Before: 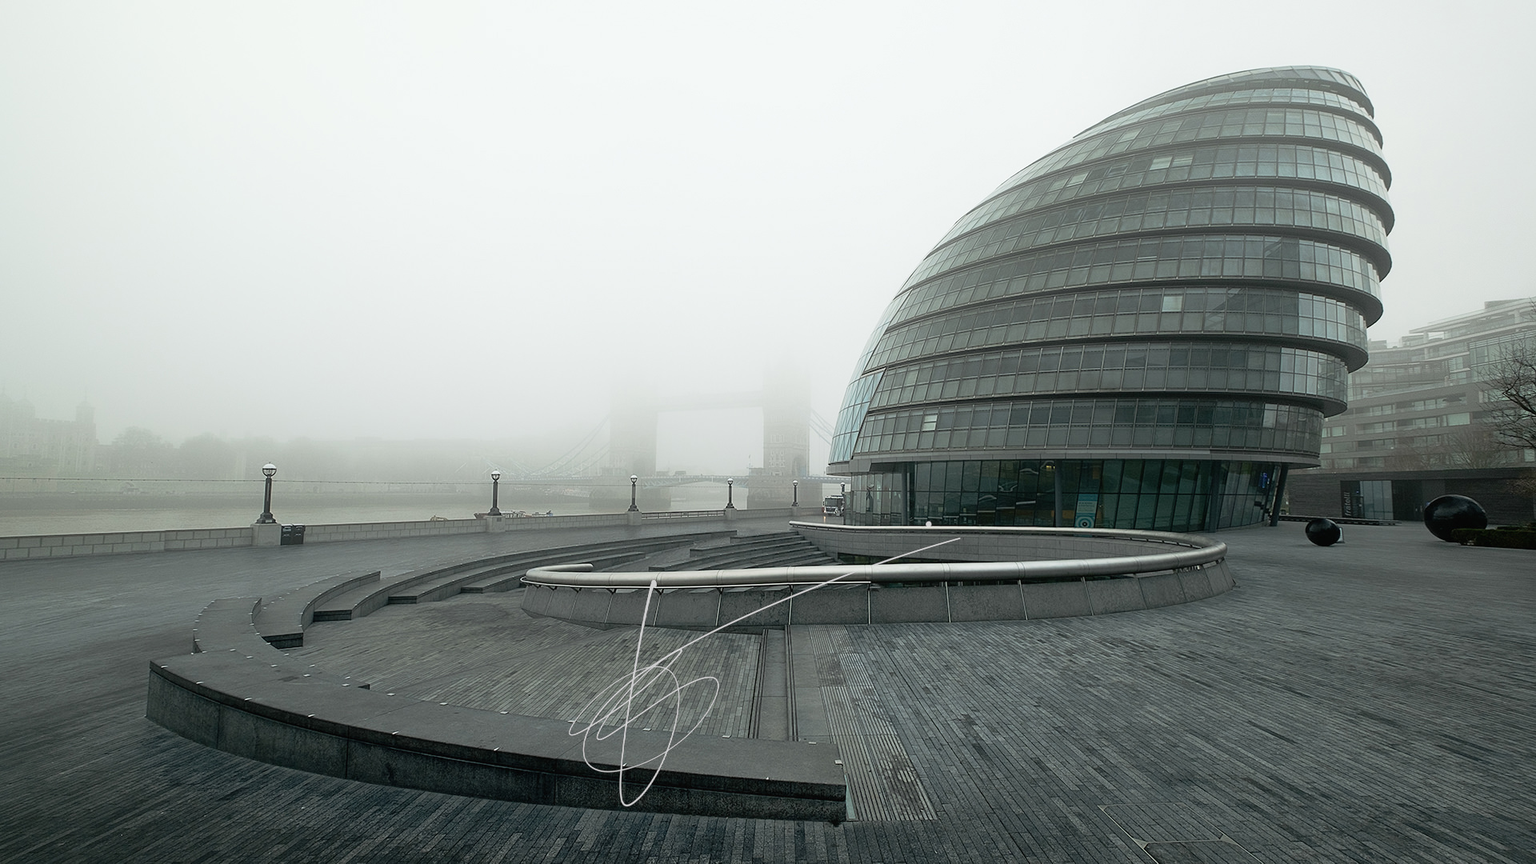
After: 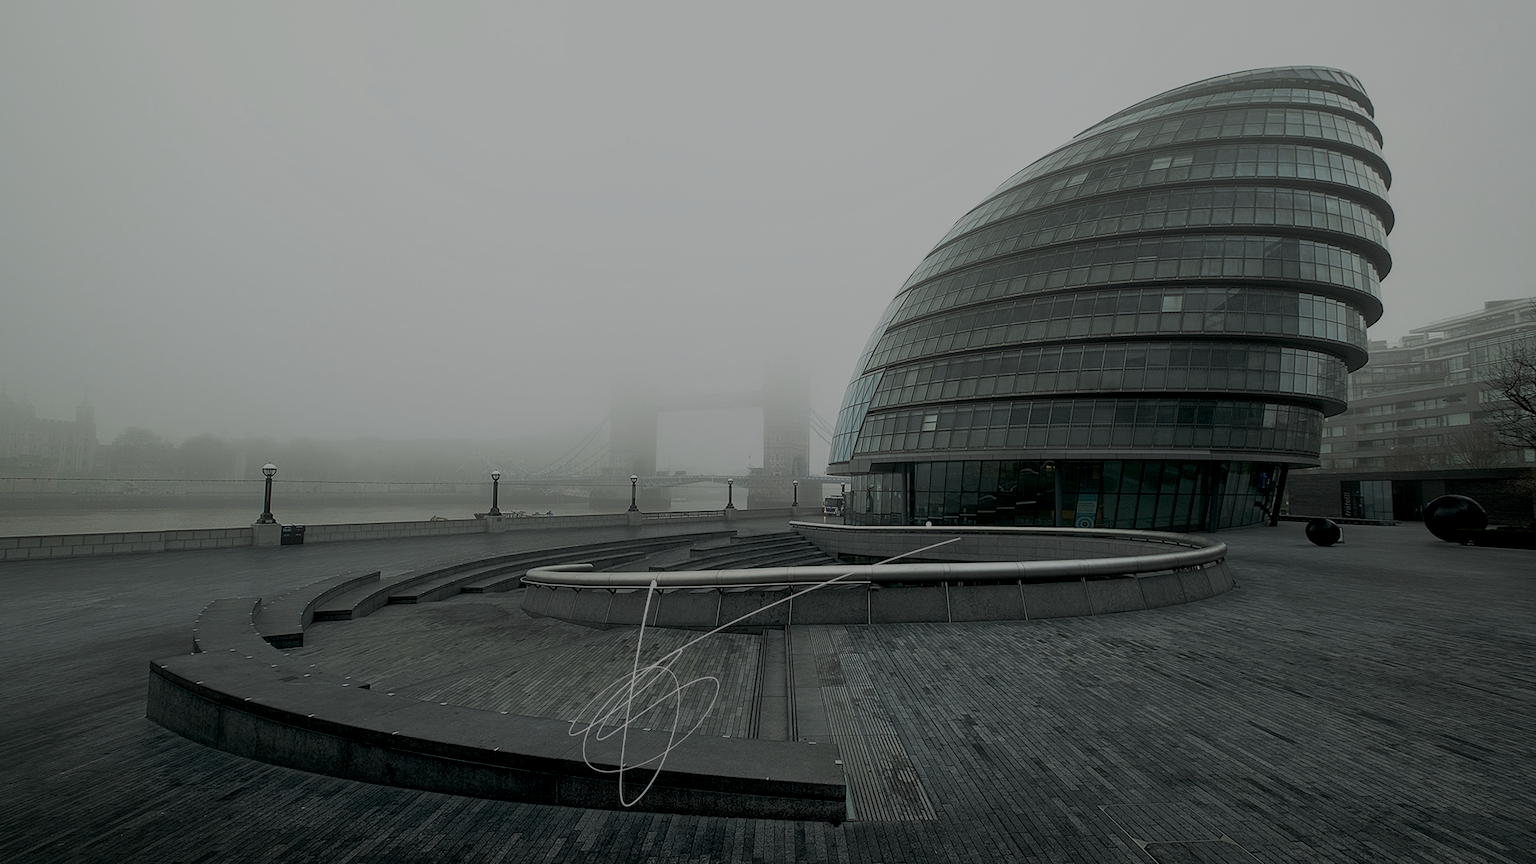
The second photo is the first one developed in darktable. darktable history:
base curve: curves: ch0 [(0, 0) (0.557, 0.834) (1, 1)], preserve colors none
local contrast: on, module defaults
exposure: exposure -1.986 EV, compensate highlight preservation false
